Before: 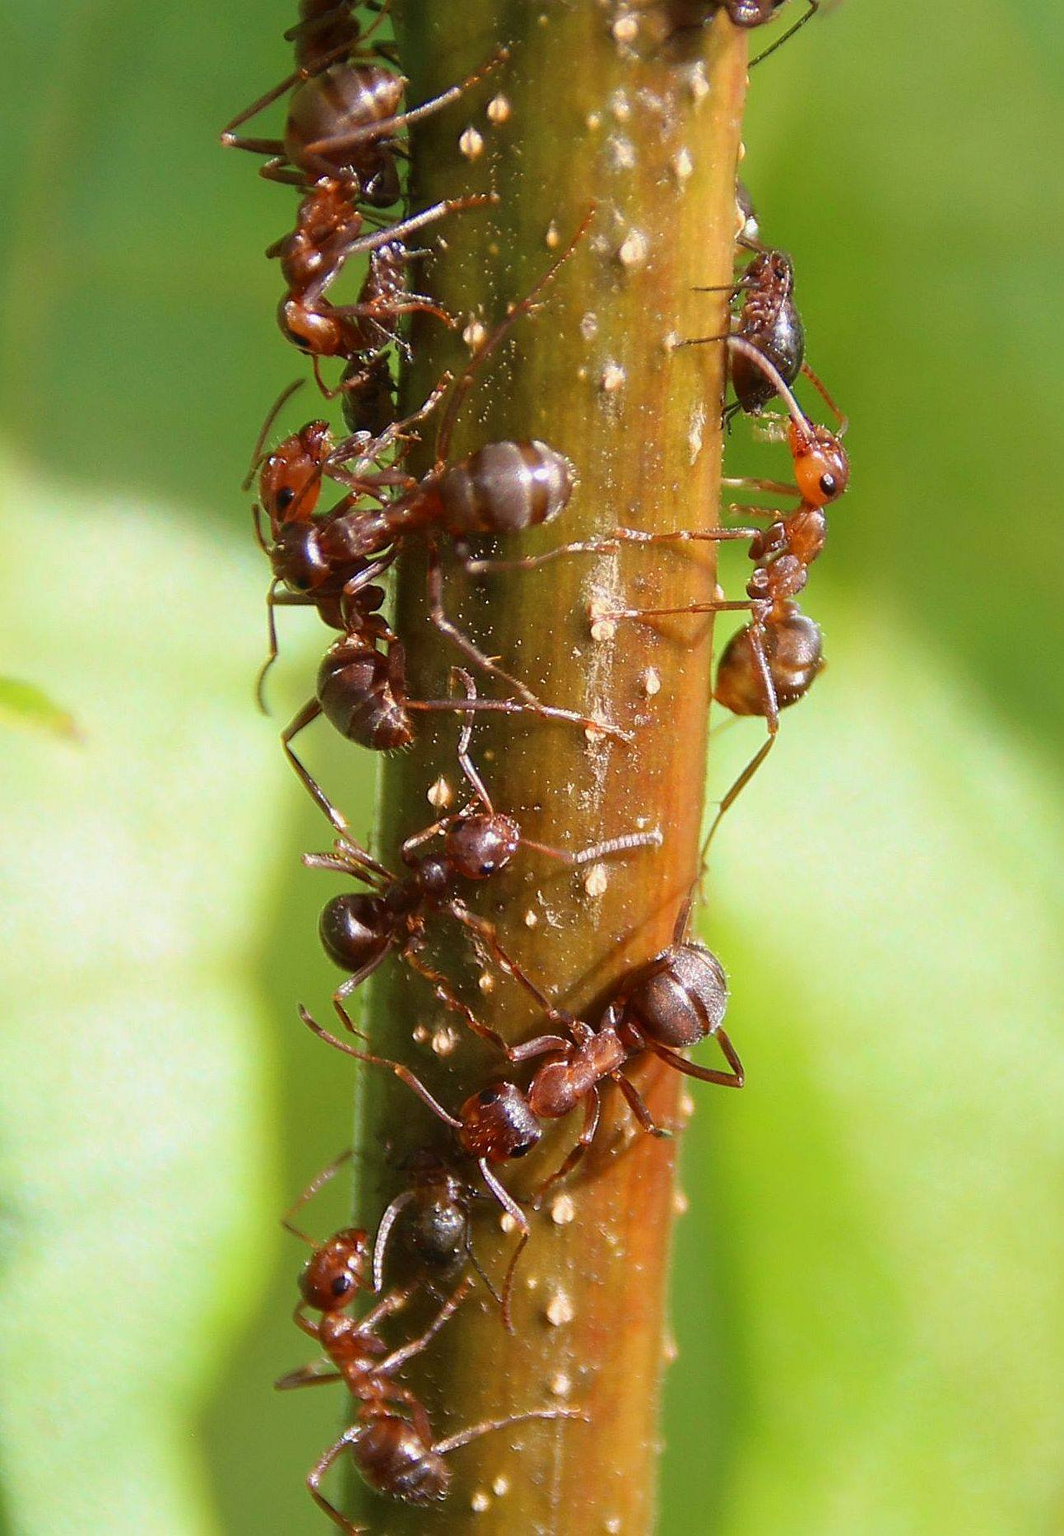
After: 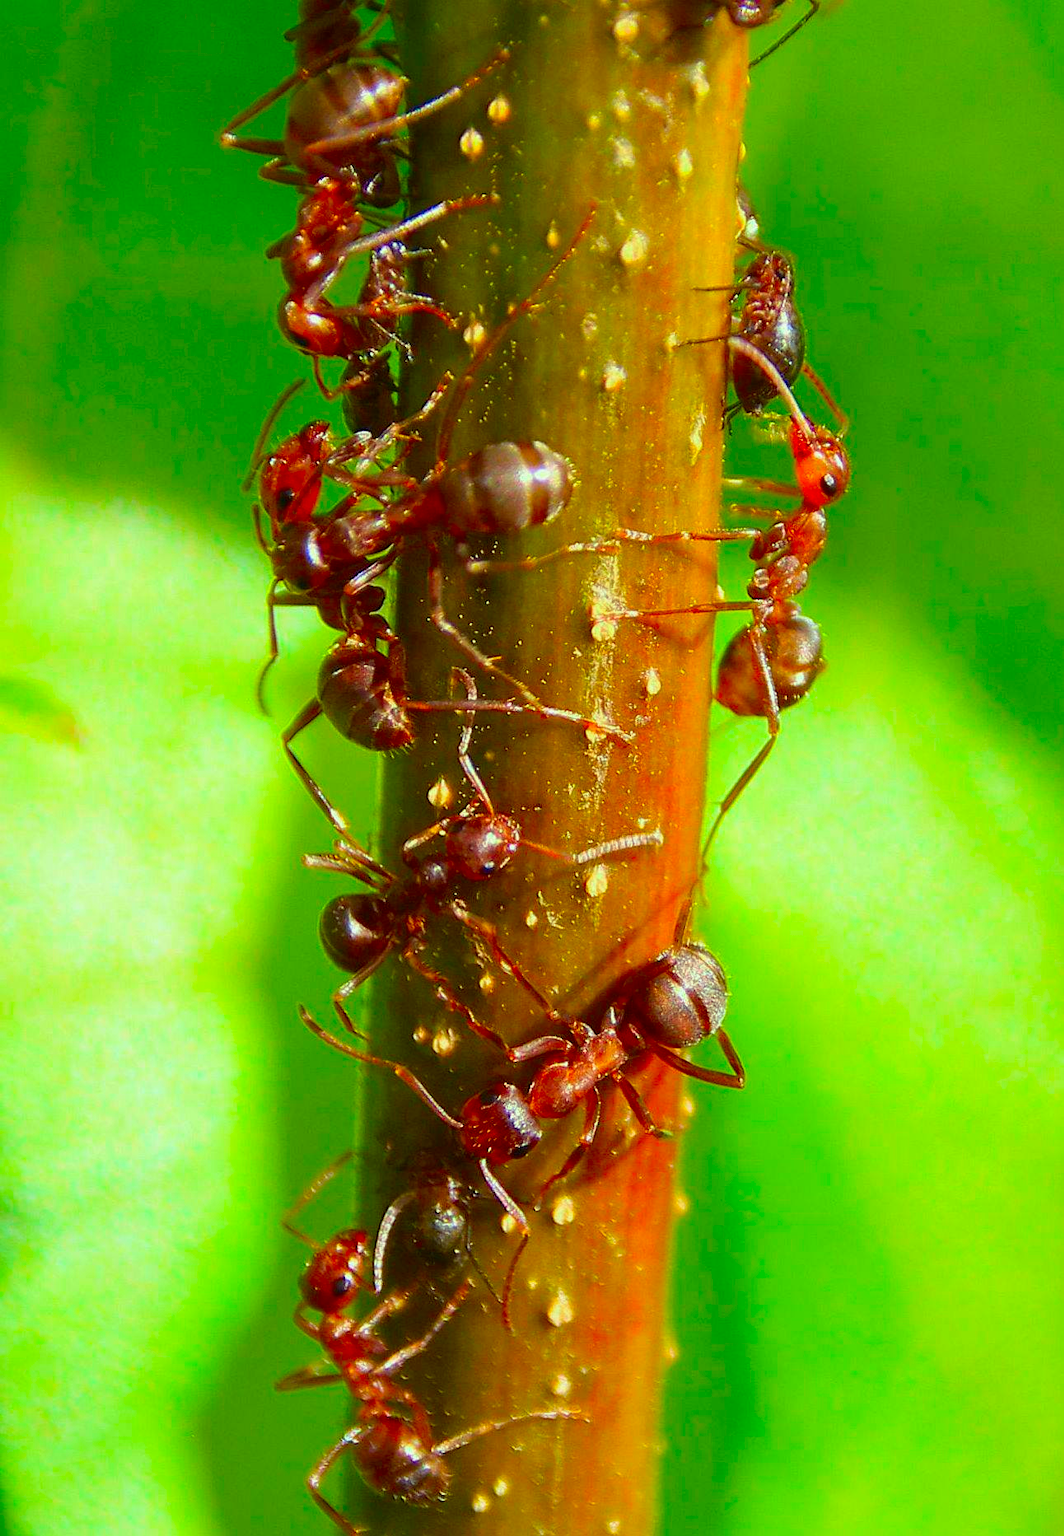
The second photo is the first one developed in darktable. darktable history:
contrast brightness saturation: saturation 0.1
color correction: highlights a* -10.81, highlights b* 9.88, saturation 1.72
